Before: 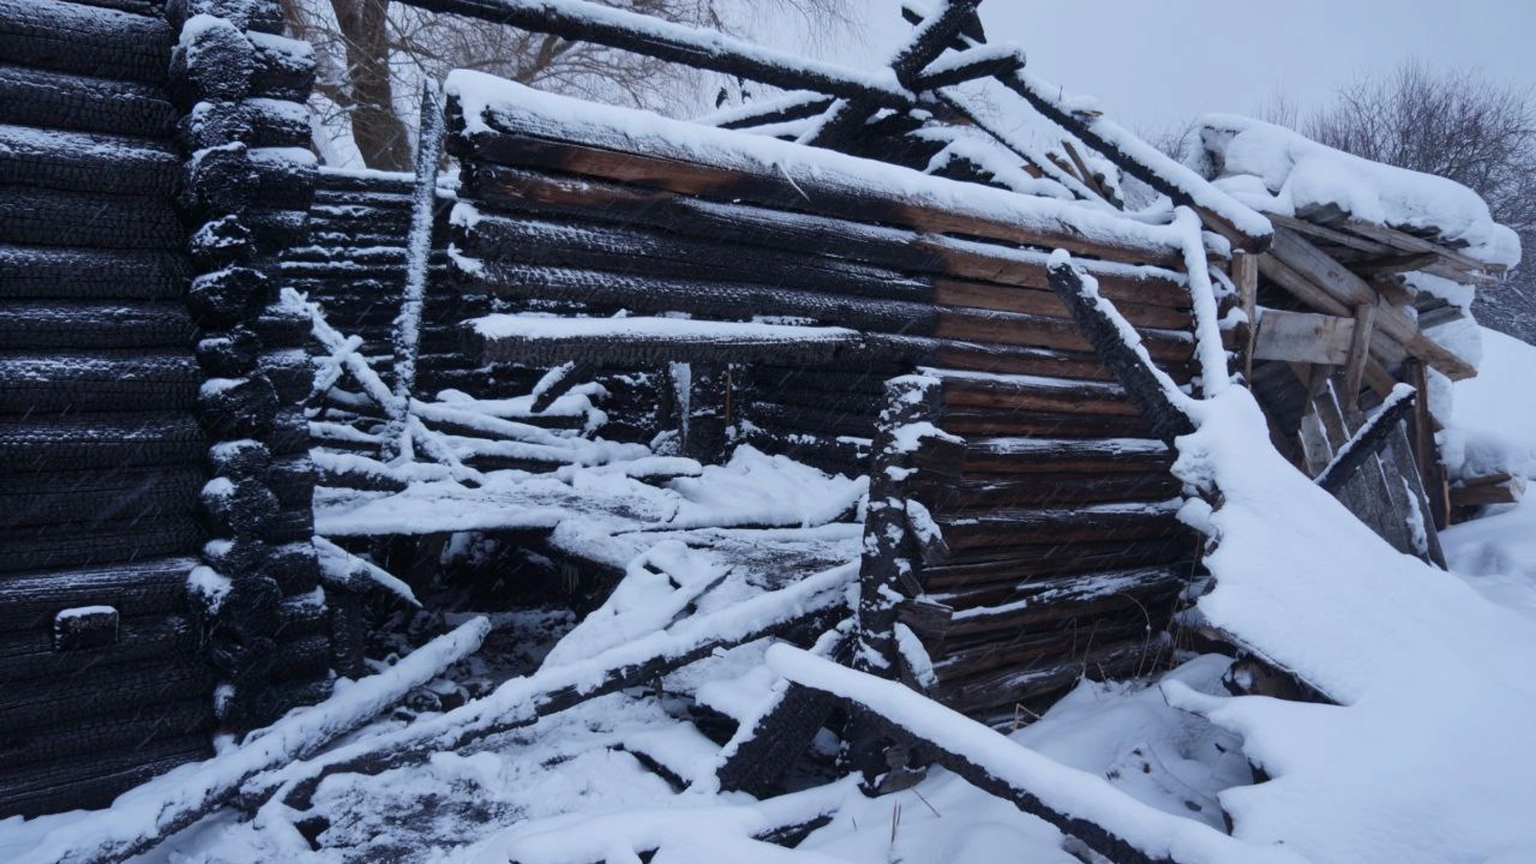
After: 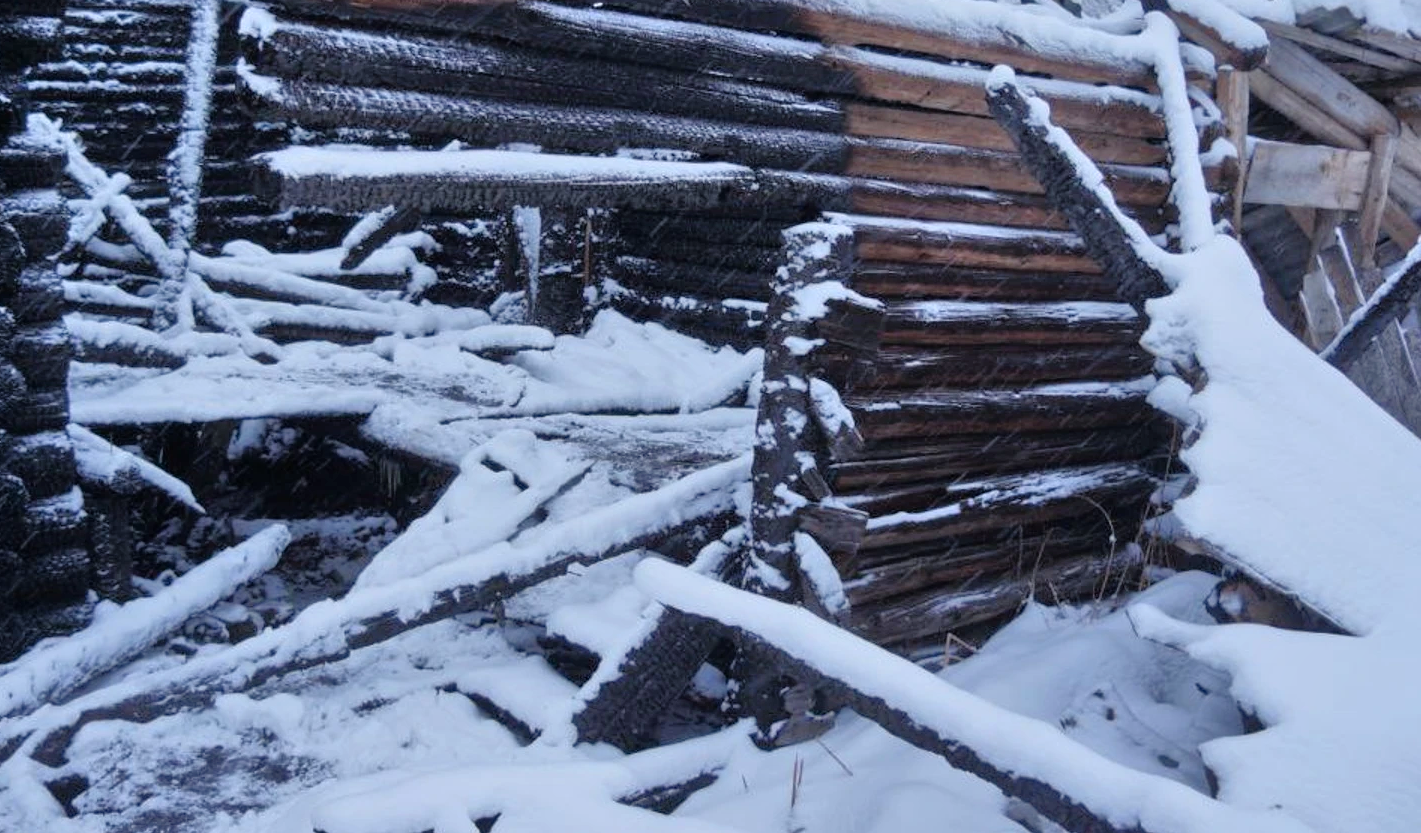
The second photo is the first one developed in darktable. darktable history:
crop: left 16.871%, top 22.857%, right 9.116%
tone equalizer: -7 EV 0.15 EV, -6 EV 0.6 EV, -5 EV 1.15 EV, -4 EV 1.33 EV, -3 EV 1.15 EV, -2 EV 0.6 EV, -1 EV 0.15 EV, mask exposure compensation -0.5 EV
